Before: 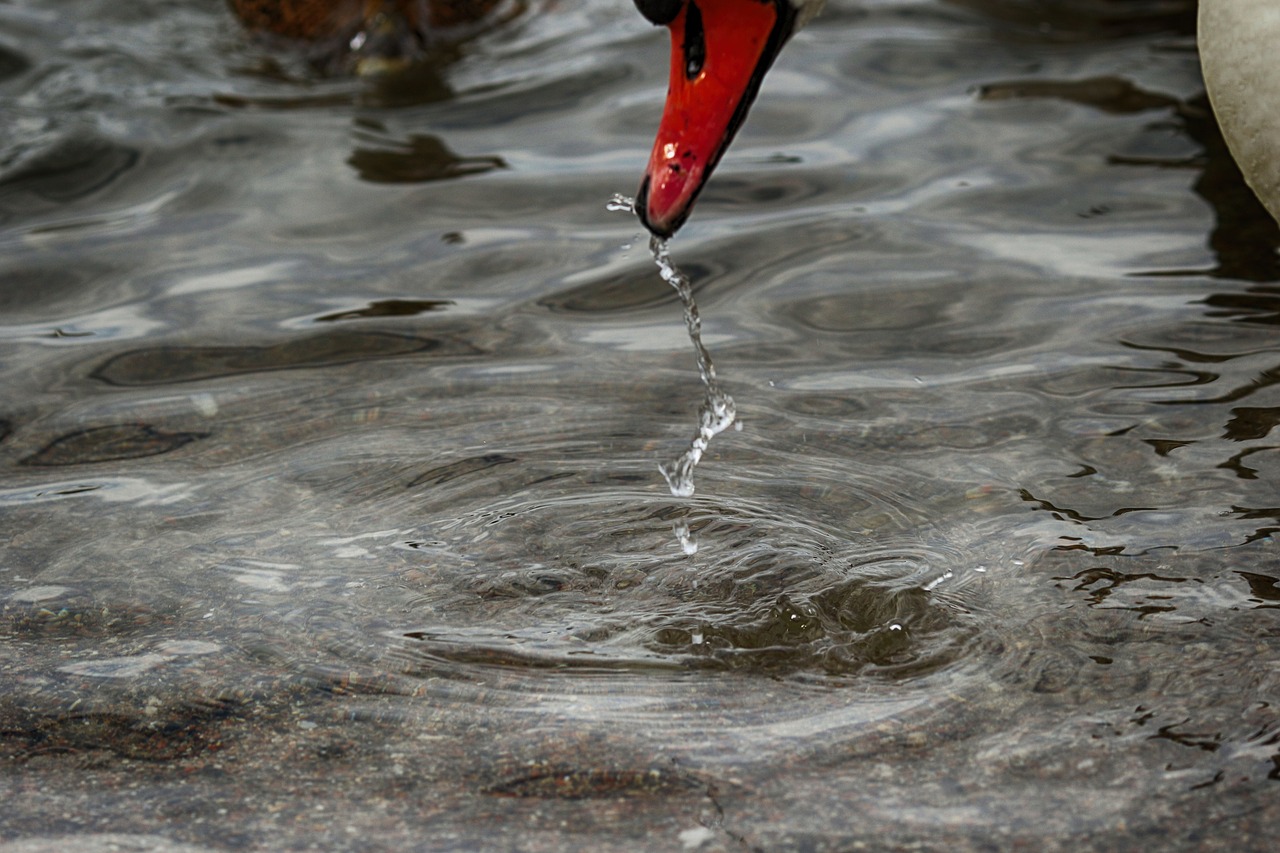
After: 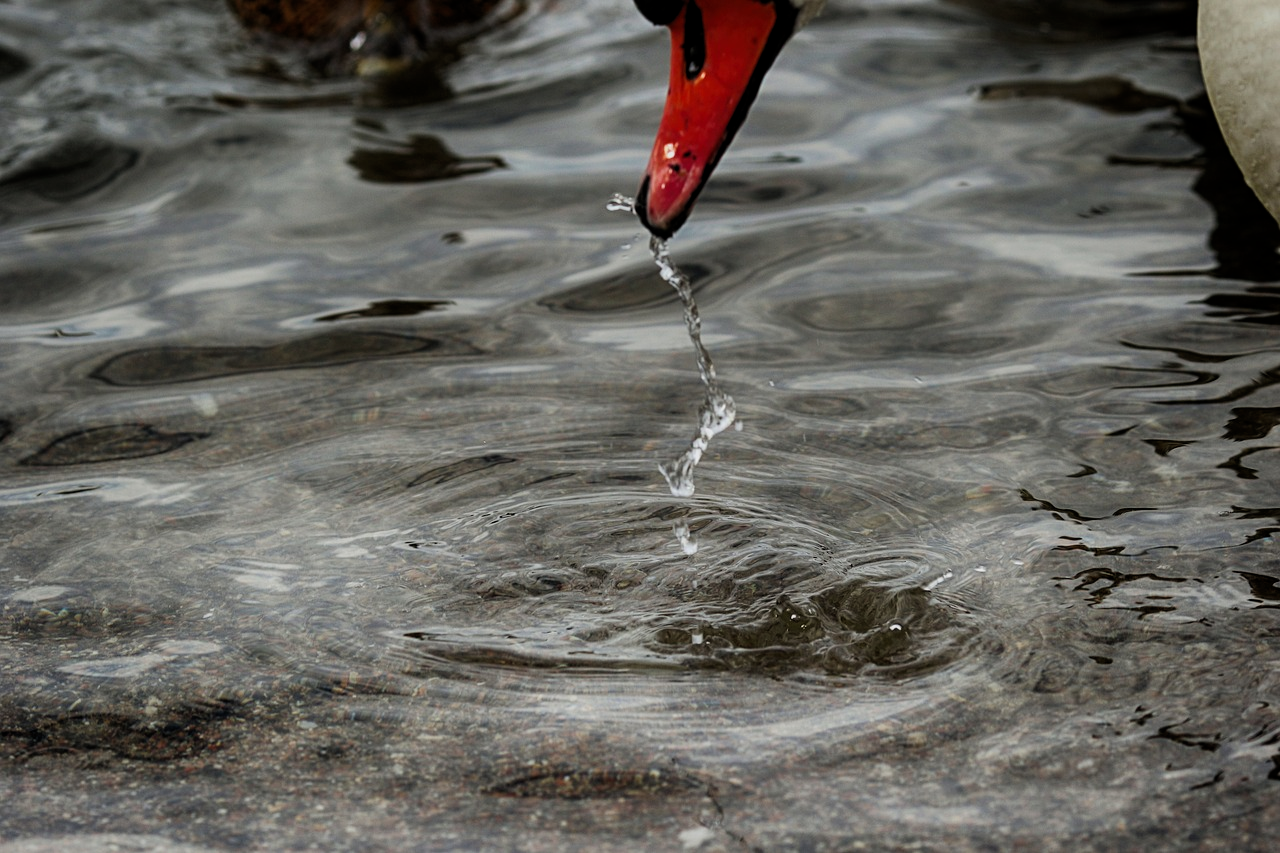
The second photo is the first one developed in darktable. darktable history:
filmic rgb: middle gray luminance 9.08%, black relative exposure -10.59 EV, white relative exposure 3.43 EV, target black luminance 0%, hardness 6, latitude 59.6%, contrast 1.092, highlights saturation mix 6.36%, shadows ↔ highlights balance 28.73%
